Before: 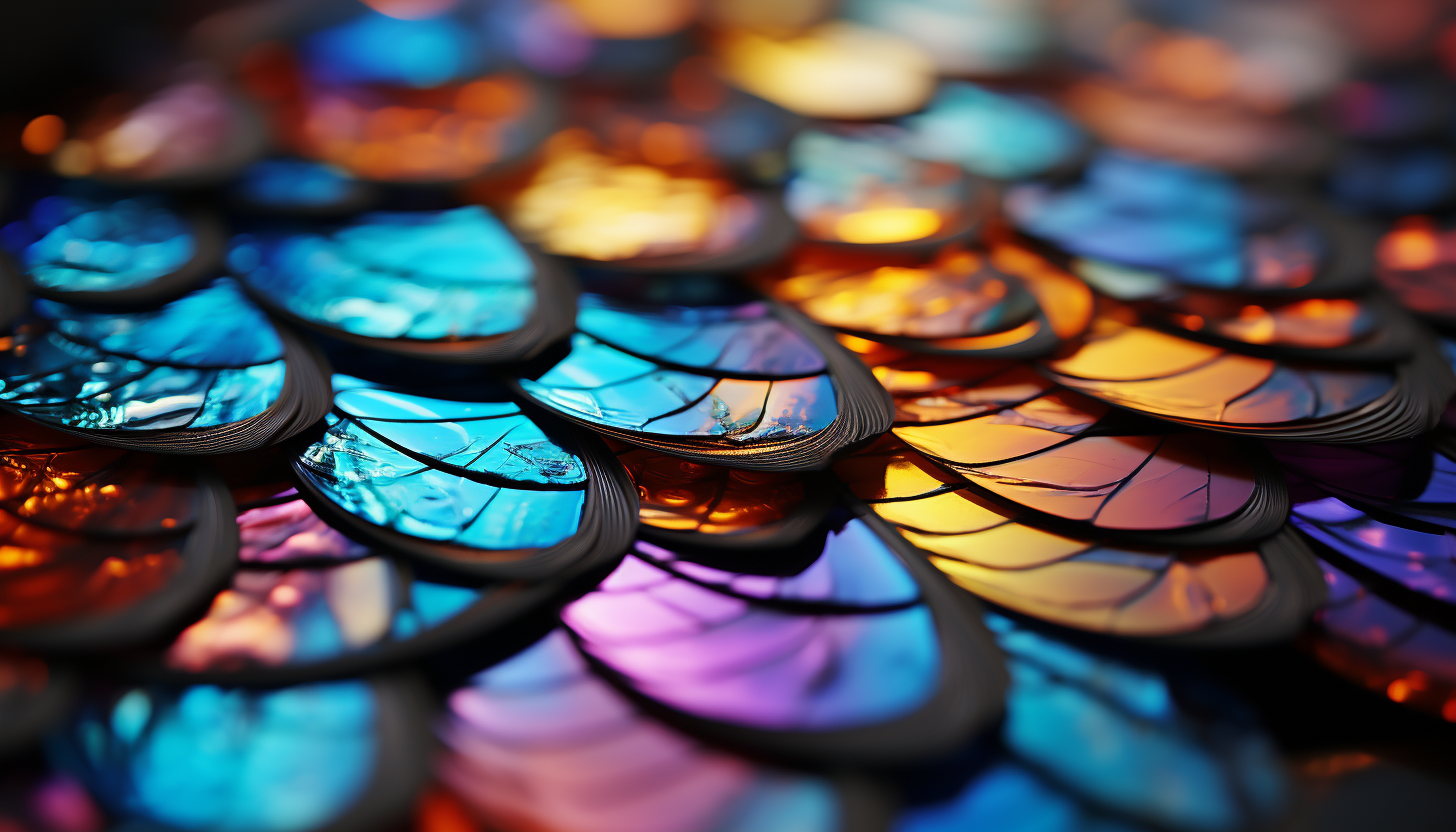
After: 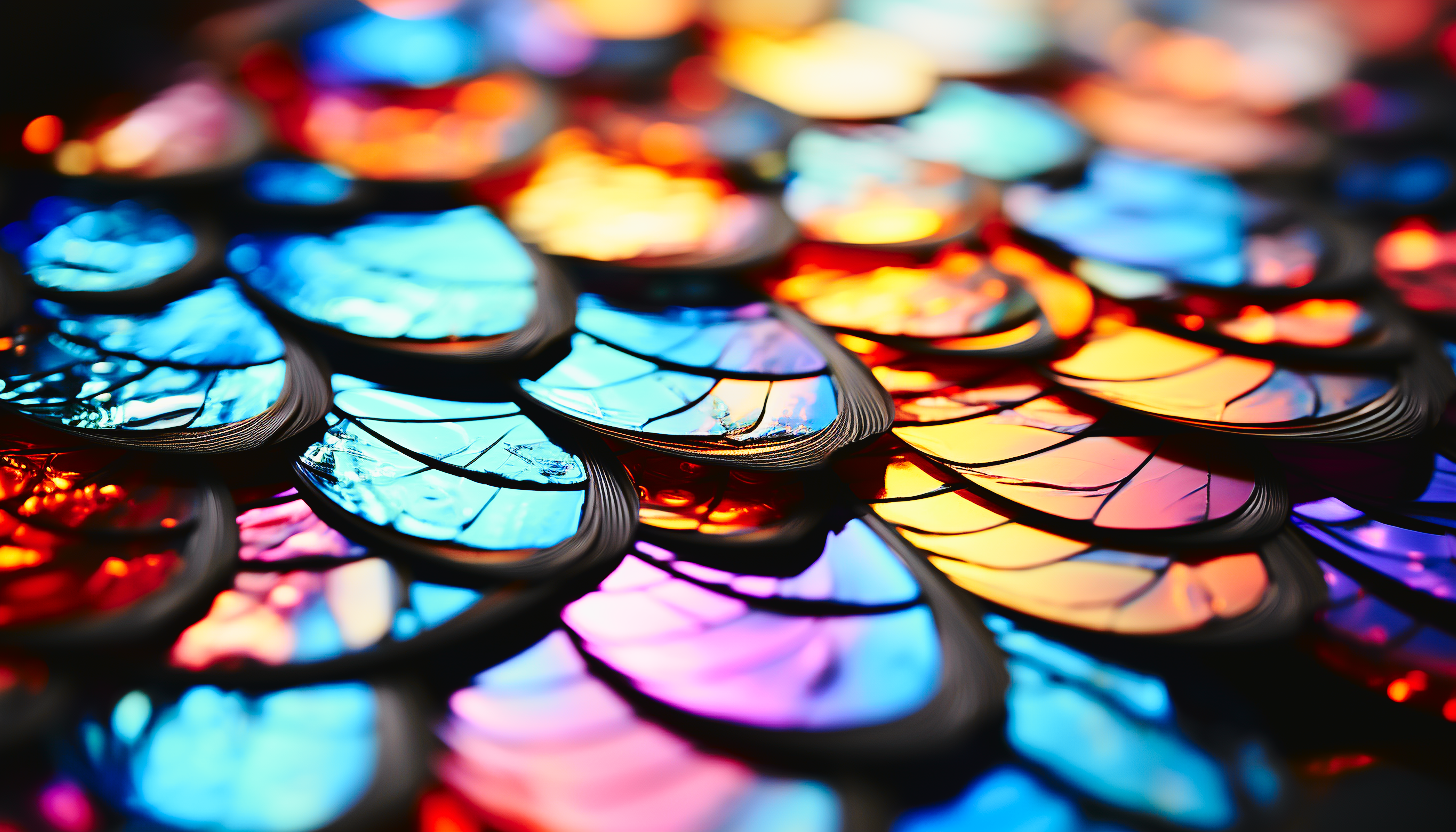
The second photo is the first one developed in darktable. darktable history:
exposure: exposure 0.087 EV, compensate exposure bias true, compensate highlight preservation false
tone curve: curves: ch0 [(0.003, 0.029) (0.037, 0.036) (0.149, 0.117) (0.297, 0.318) (0.422, 0.474) (0.531, 0.6) (0.743, 0.809) (0.877, 0.901) (1, 0.98)]; ch1 [(0, 0) (0.305, 0.325) (0.453, 0.437) (0.482, 0.479) (0.501, 0.5) (0.506, 0.503) (0.567, 0.572) (0.605, 0.608) (0.668, 0.69) (1, 1)]; ch2 [(0, 0) (0.313, 0.306) (0.4, 0.399) (0.45, 0.48) (0.499, 0.502) (0.512, 0.523) (0.57, 0.595) (0.653, 0.662) (1, 1)], color space Lab, independent channels, preserve colors none
base curve: curves: ch0 [(0, 0) (0.032, 0.037) (0.105, 0.228) (0.435, 0.76) (0.856, 0.983) (1, 1)], preserve colors none
